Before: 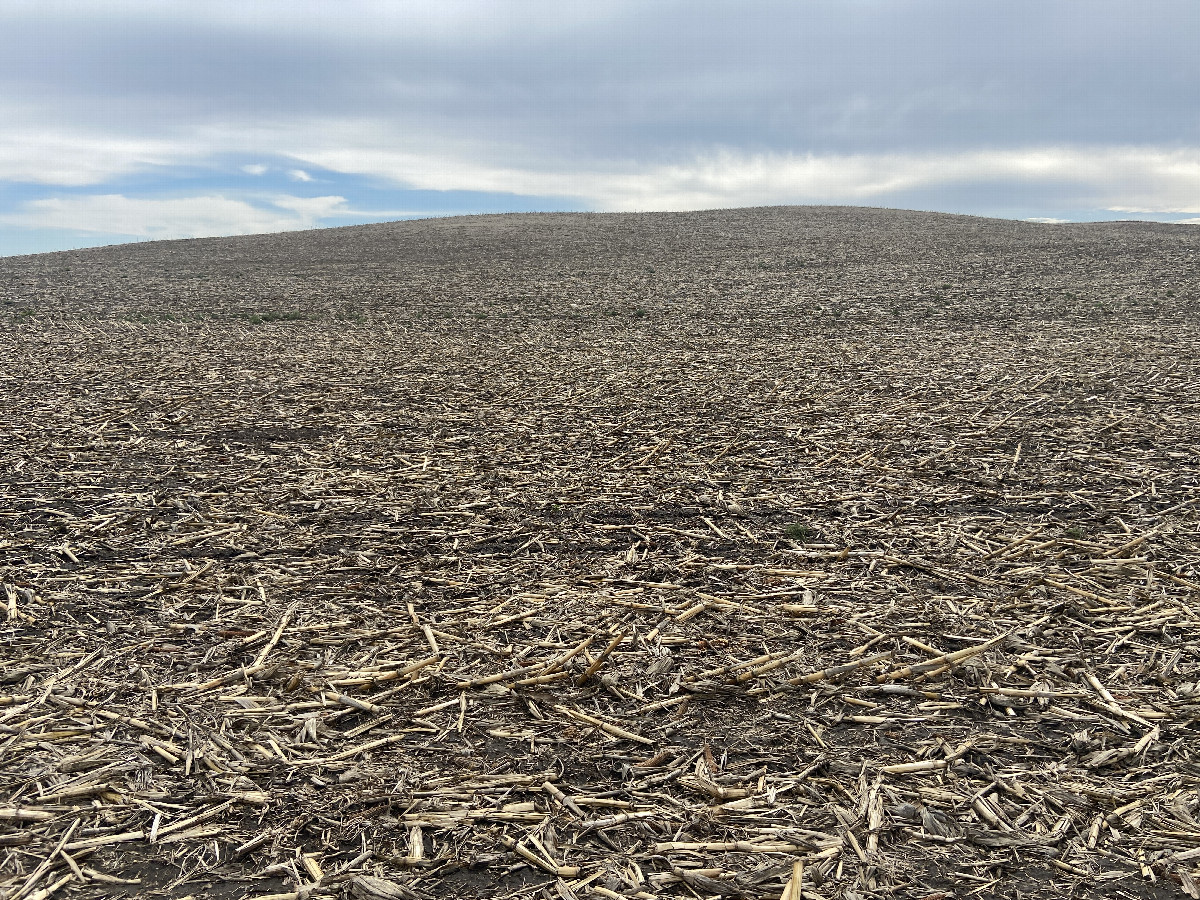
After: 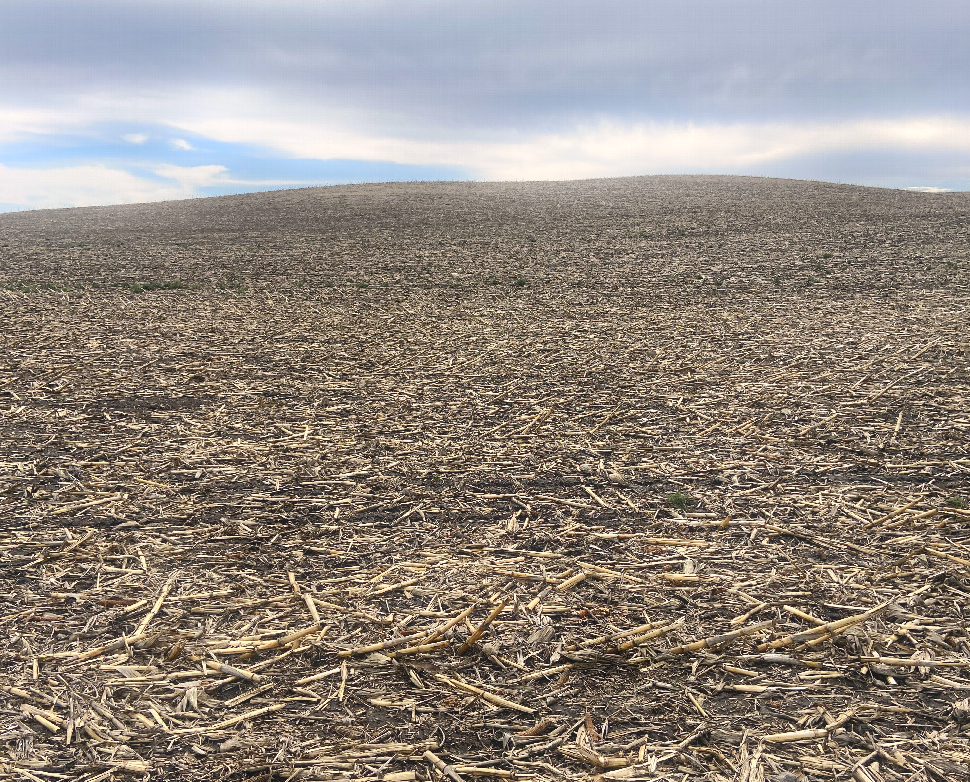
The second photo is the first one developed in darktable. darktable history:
crop: left 9.929%, top 3.475%, right 9.188%, bottom 9.529%
bloom: size 5%, threshold 95%, strength 15%
color correction: highlights a* 3.22, highlights b* 1.93, saturation 1.19
